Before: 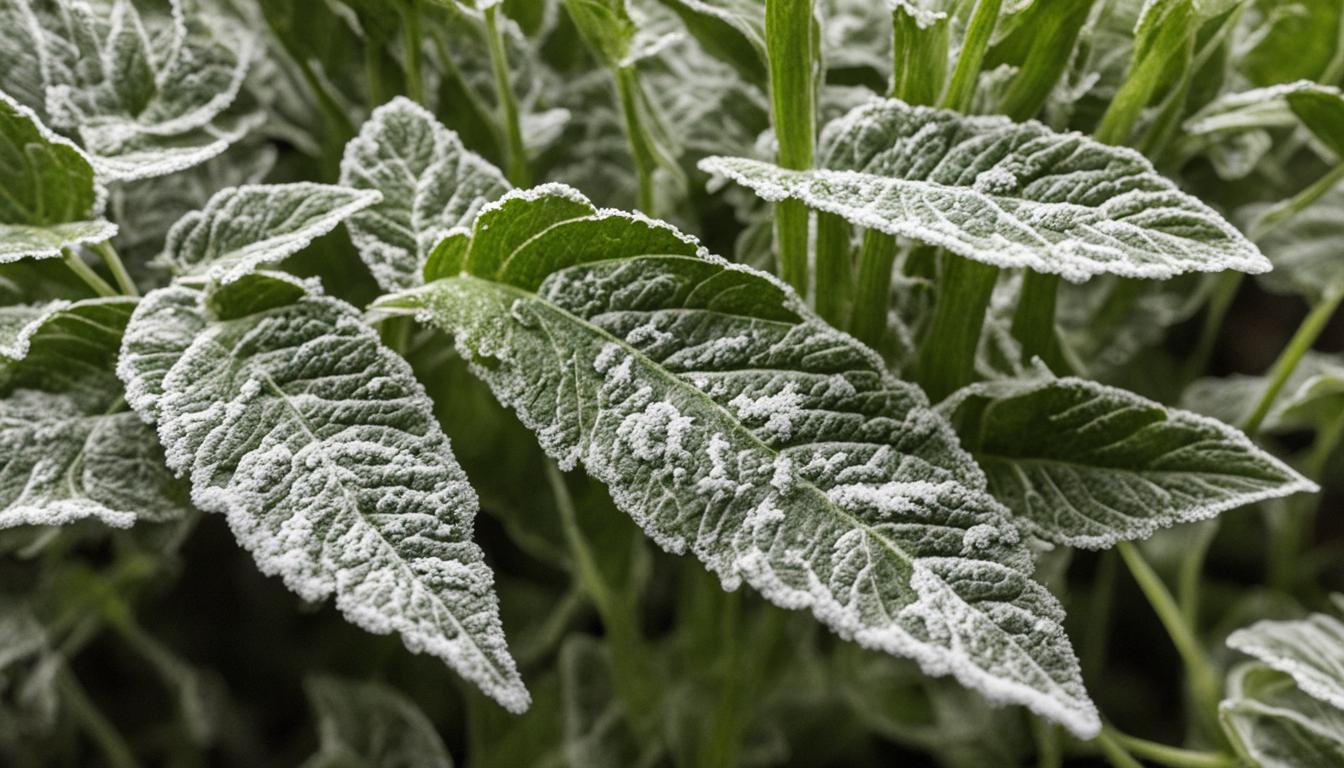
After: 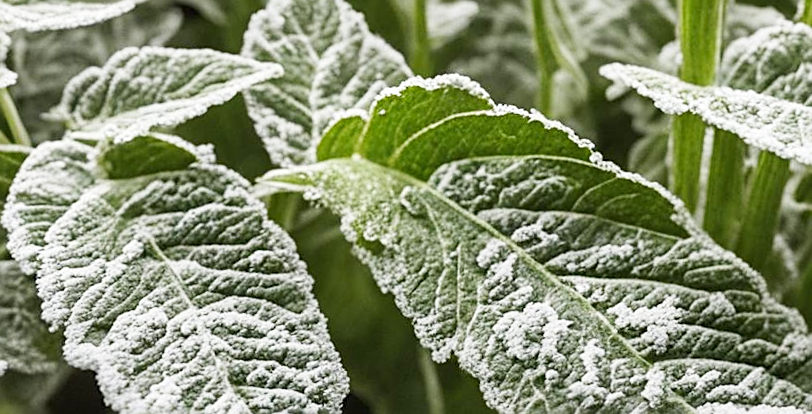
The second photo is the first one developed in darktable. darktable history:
base curve: curves: ch0 [(0, 0) (0.204, 0.334) (0.55, 0.733) (1, 1)], preserve colors none
sharpen: amount 0.57
crop and rotate: angle -5.58°, left 2.124%, top 6.75%, right 27.46%, bottom 30.391%
